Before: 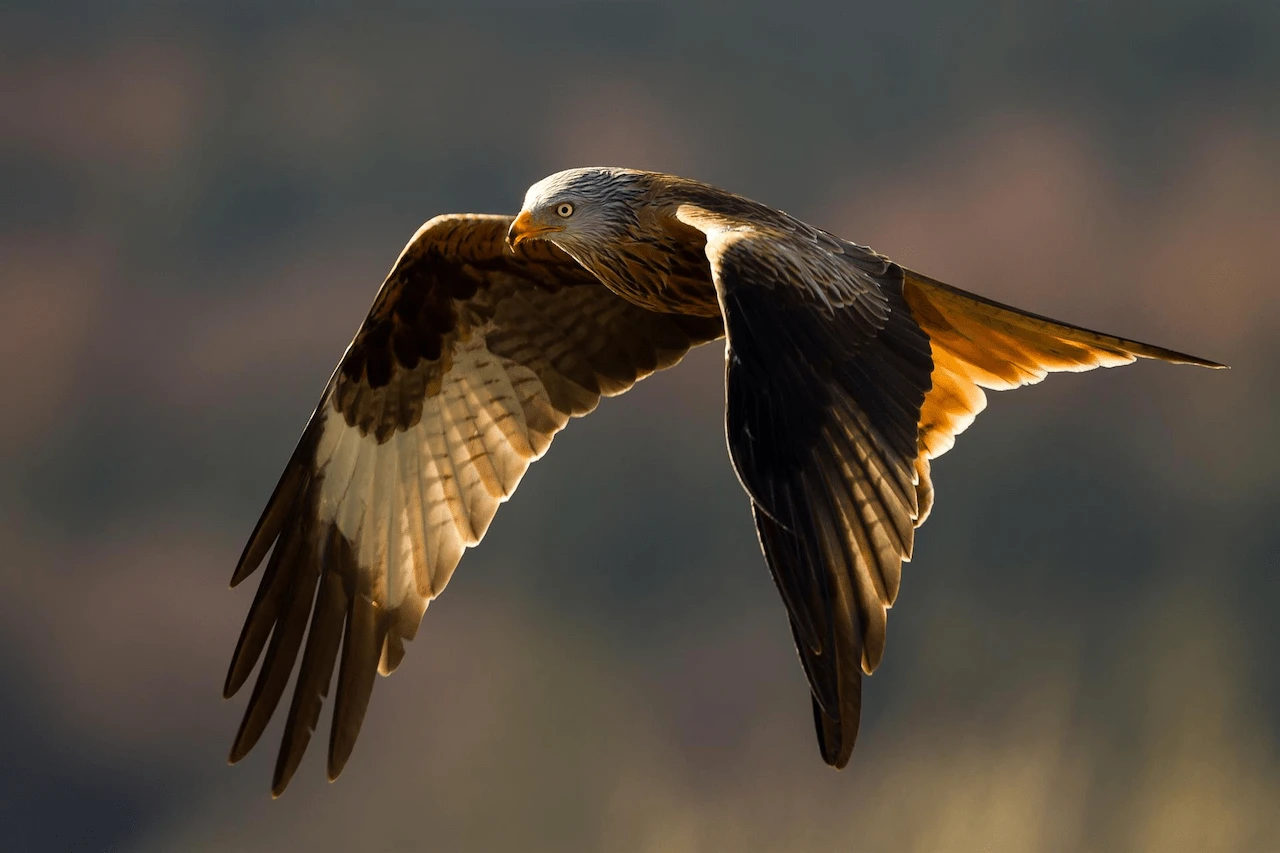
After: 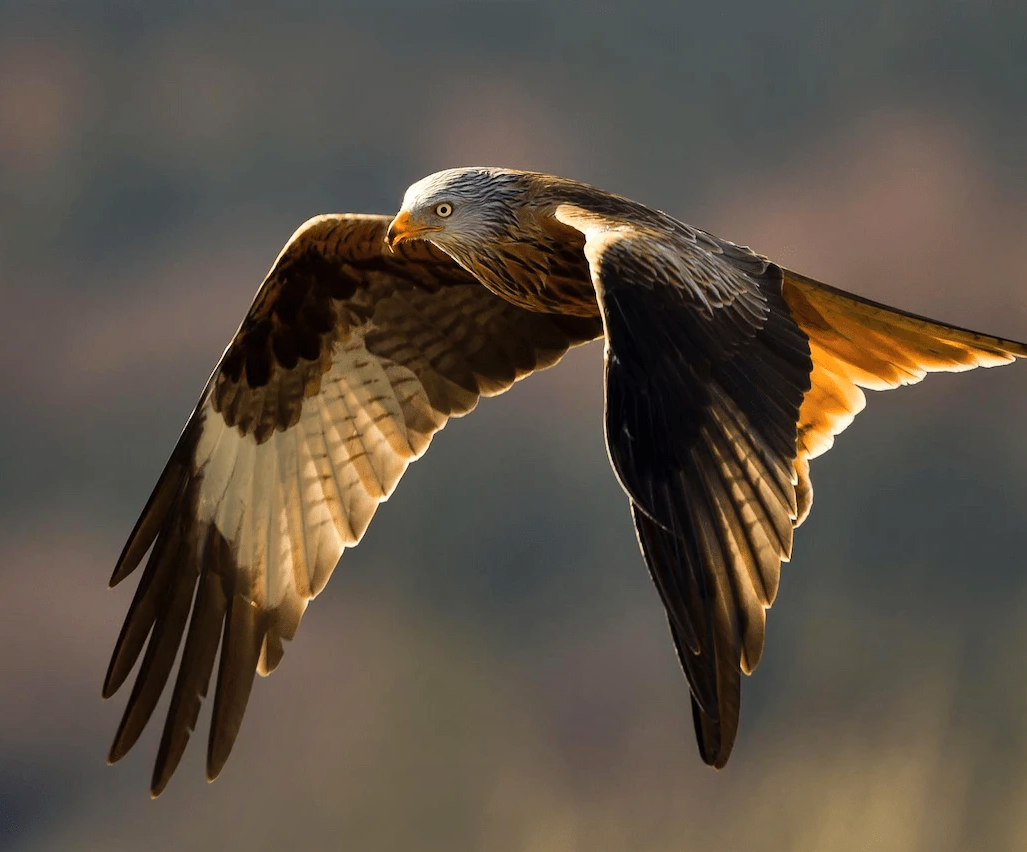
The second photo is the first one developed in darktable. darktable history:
shadows and highlights: soften with gaussian
crop and rotate: left 9.524%, right 10.232%
